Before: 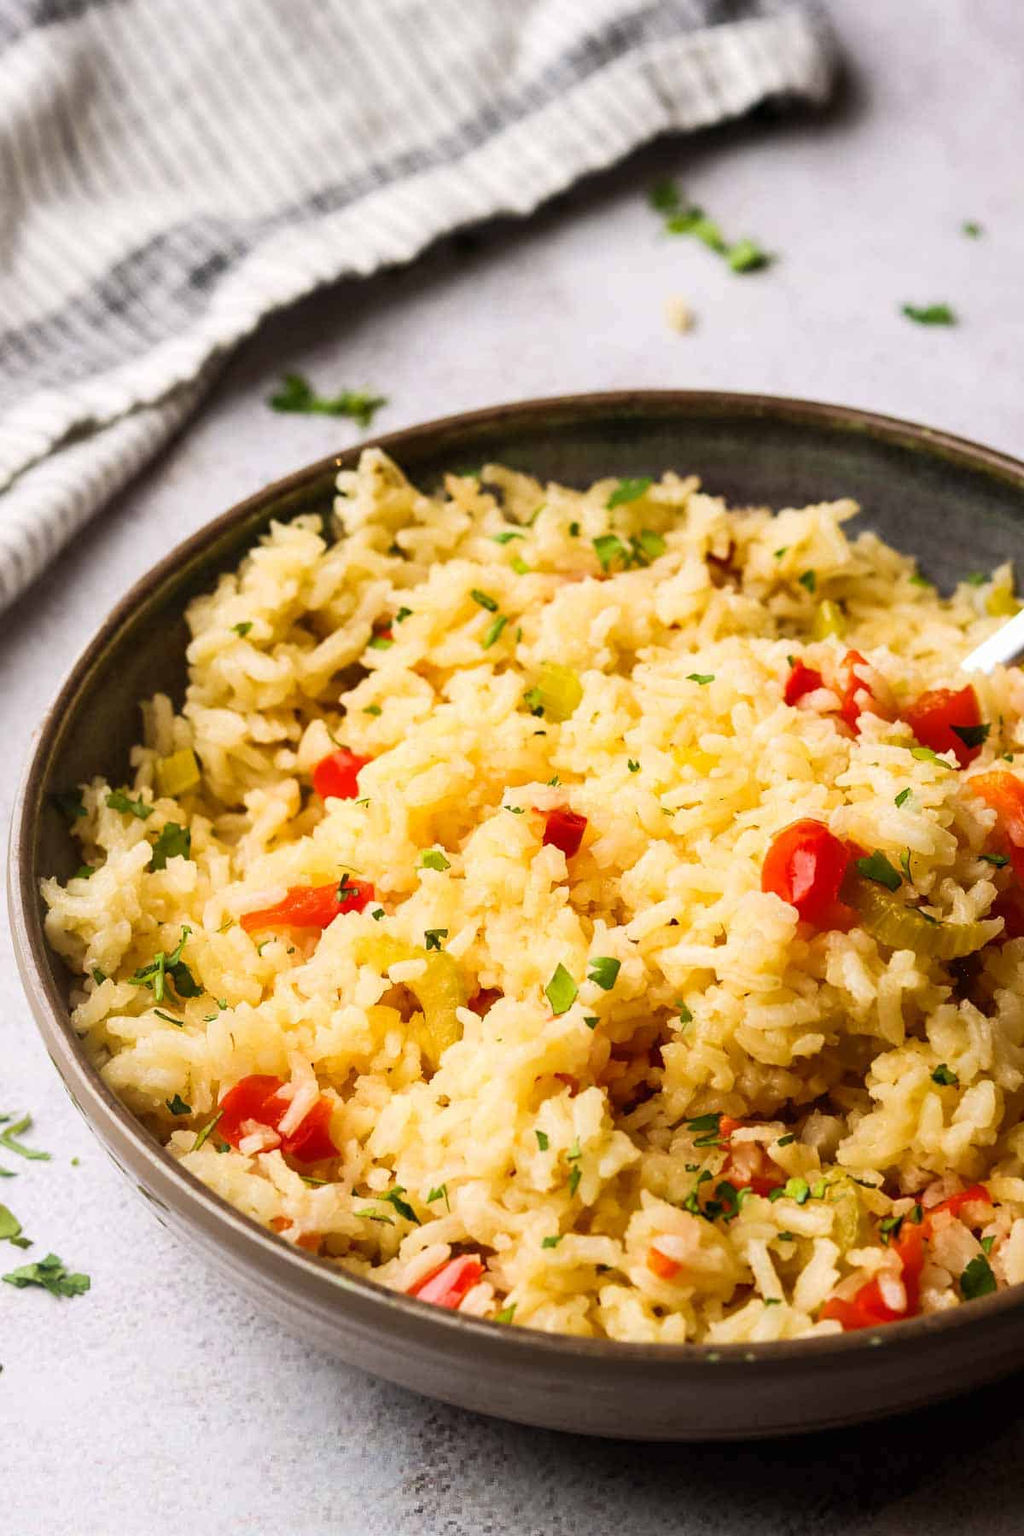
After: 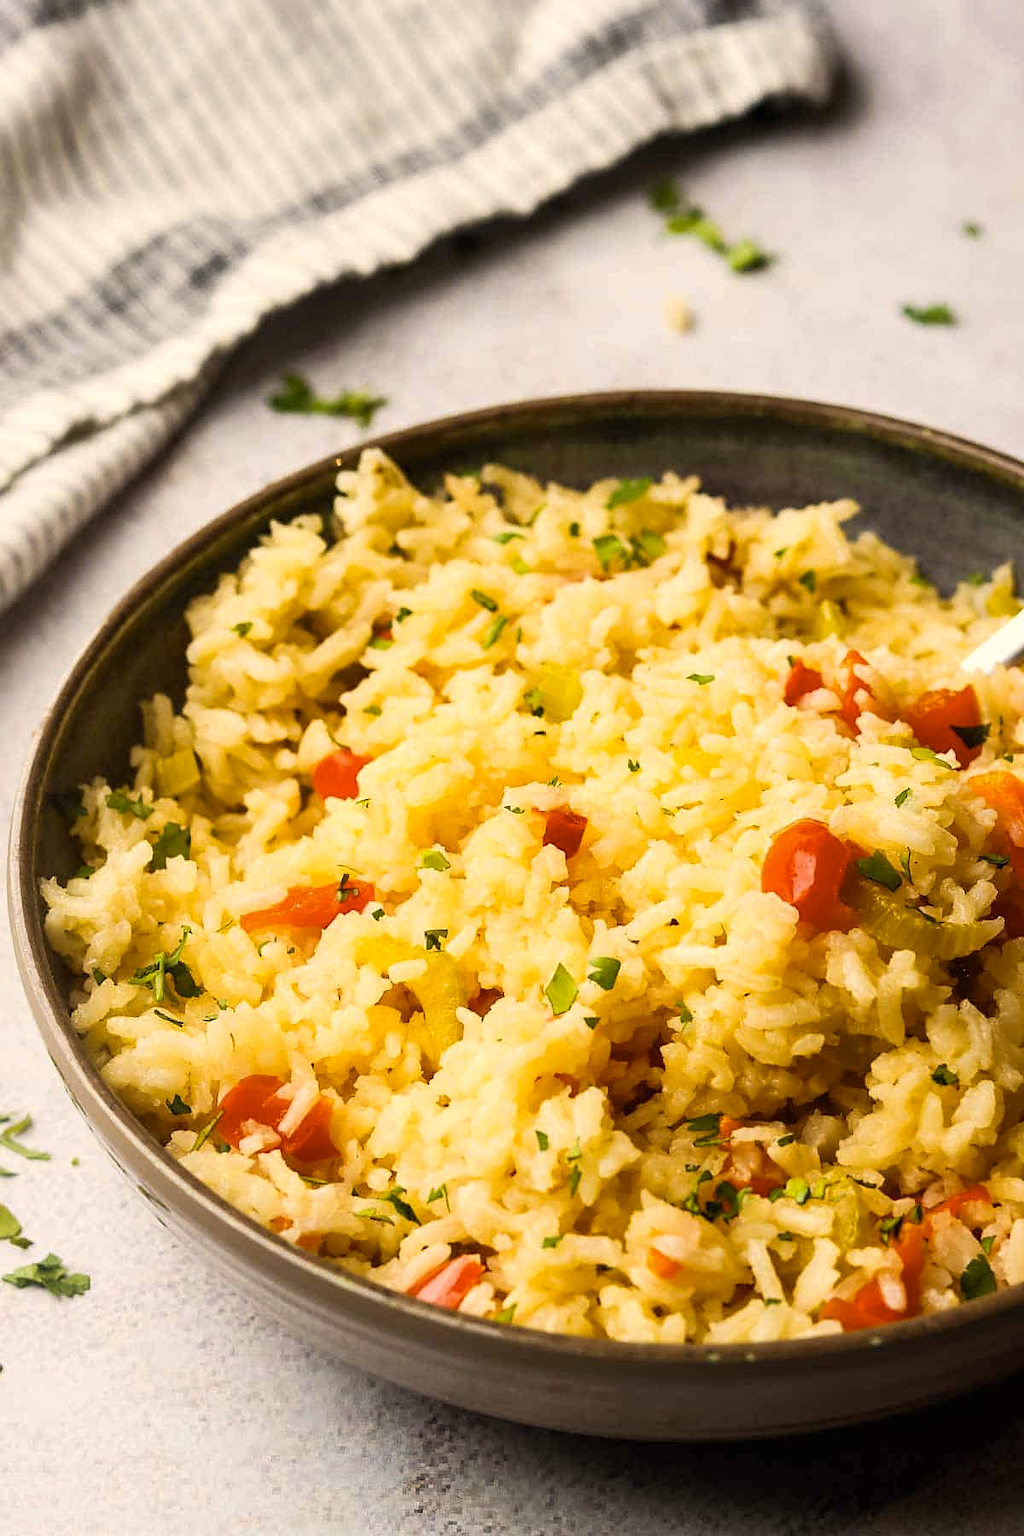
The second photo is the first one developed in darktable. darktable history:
color contrast: green-magenta contrast 0.8, blue-yellow contrast 1.1, unbound 0
white balance: red 1.045, blue 0.932
sharpen: radius 0.969, amount 0.604
tone equalizer: on, module defaults
